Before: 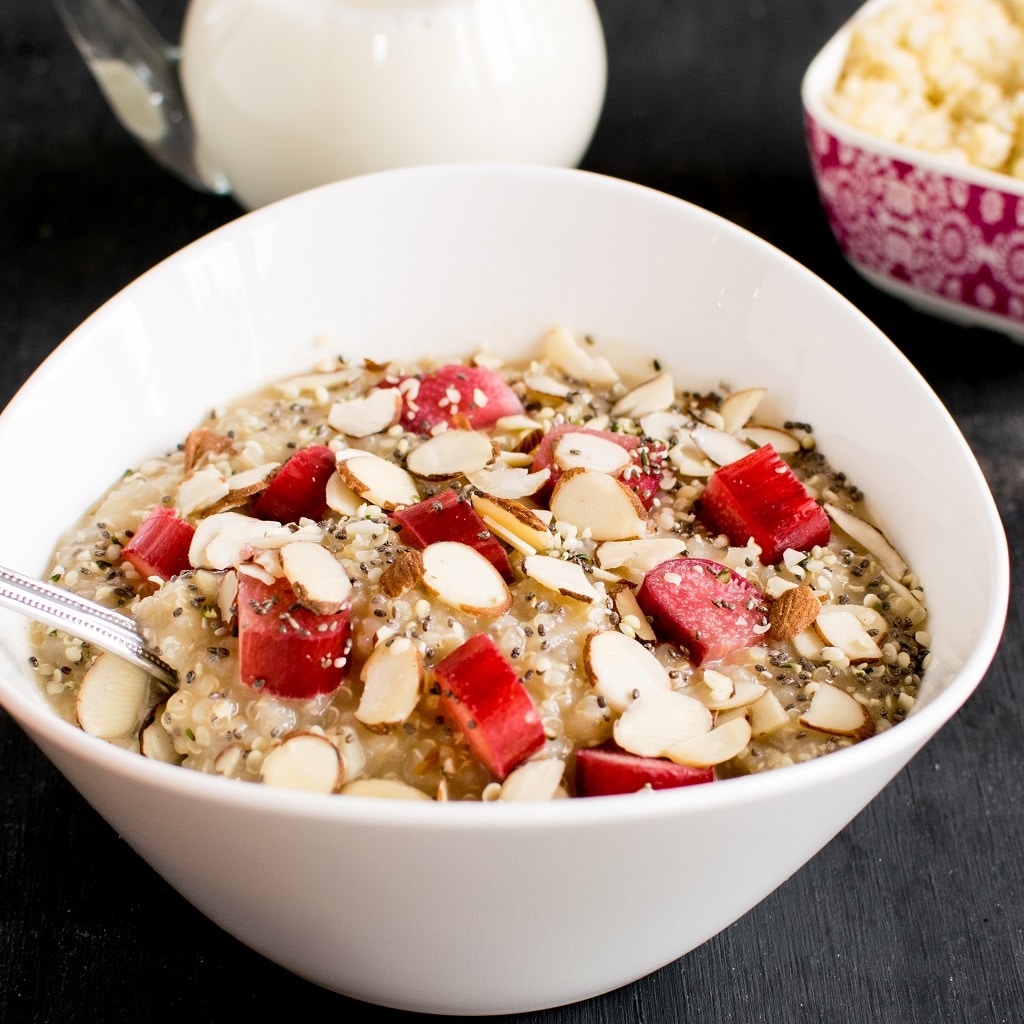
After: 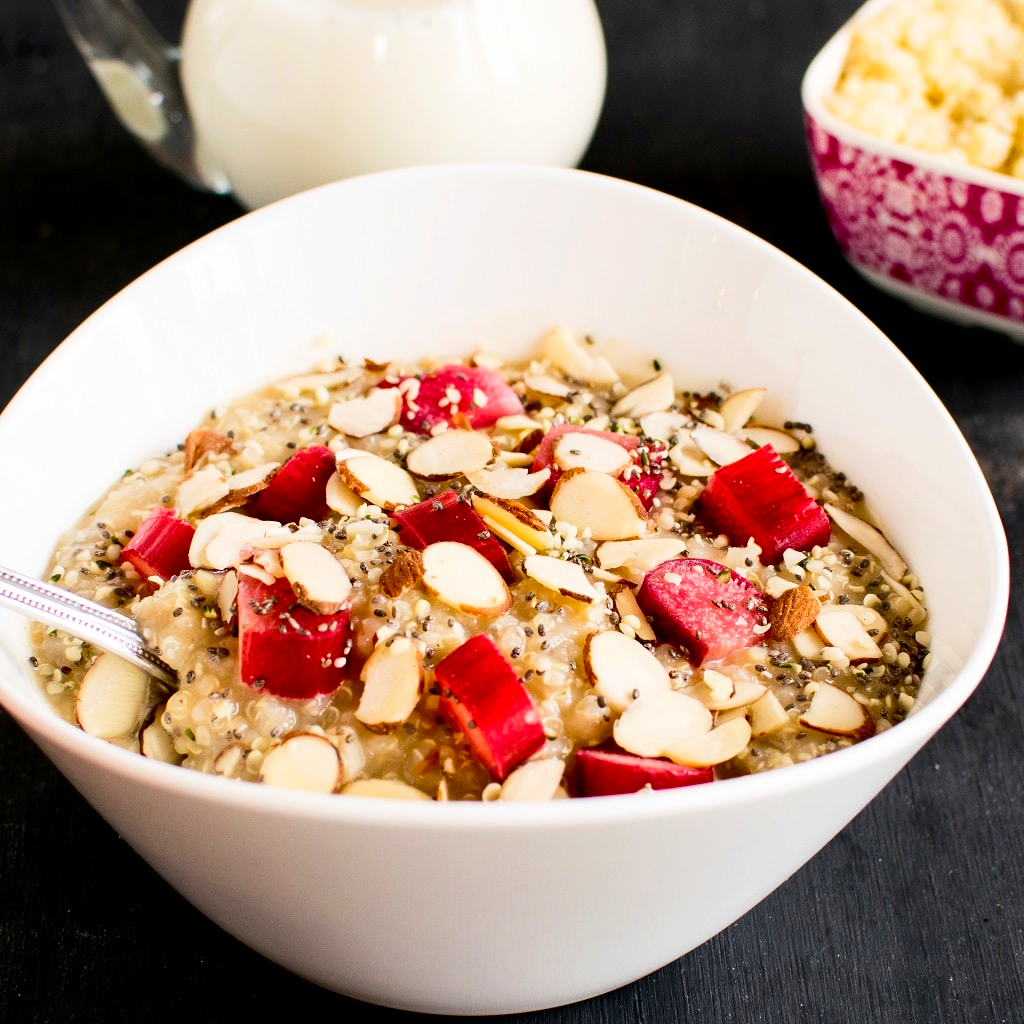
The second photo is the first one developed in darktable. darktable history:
contrast brightness saturation: contrast 0.167, saturation 0.314
